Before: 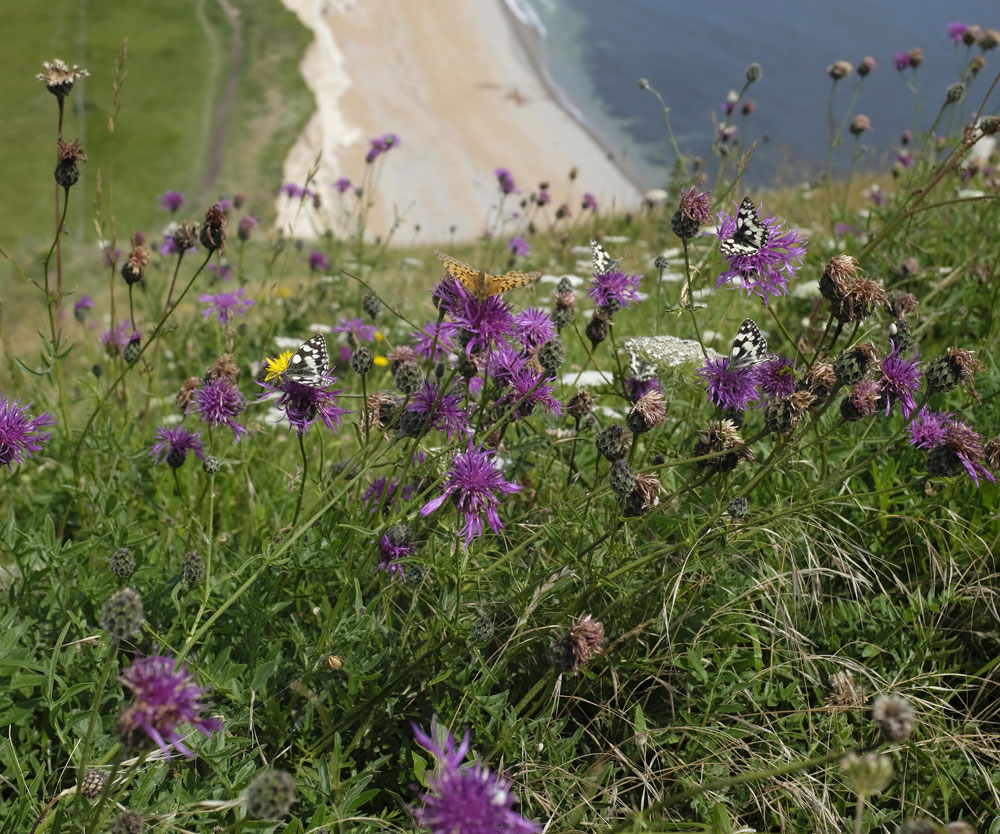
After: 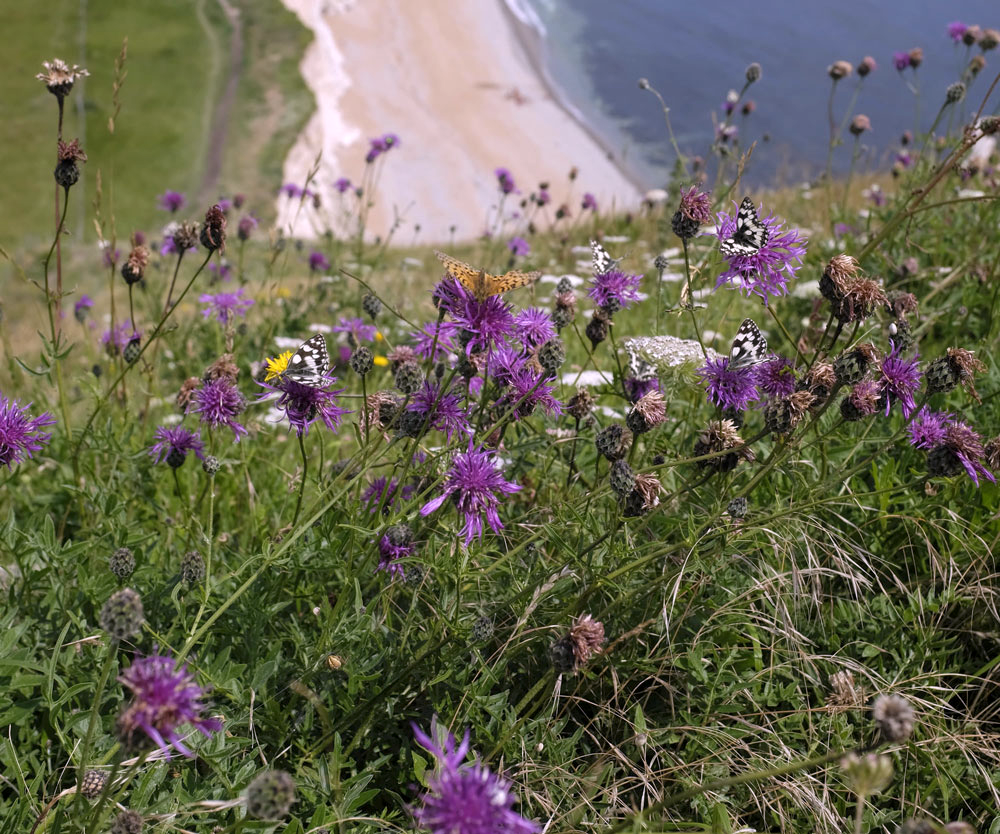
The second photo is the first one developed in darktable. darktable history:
white balance: red 1.066, blue 1.119
local contrast: highlights 100%, shadows 100%, detail 120%, midtone range 0.2
